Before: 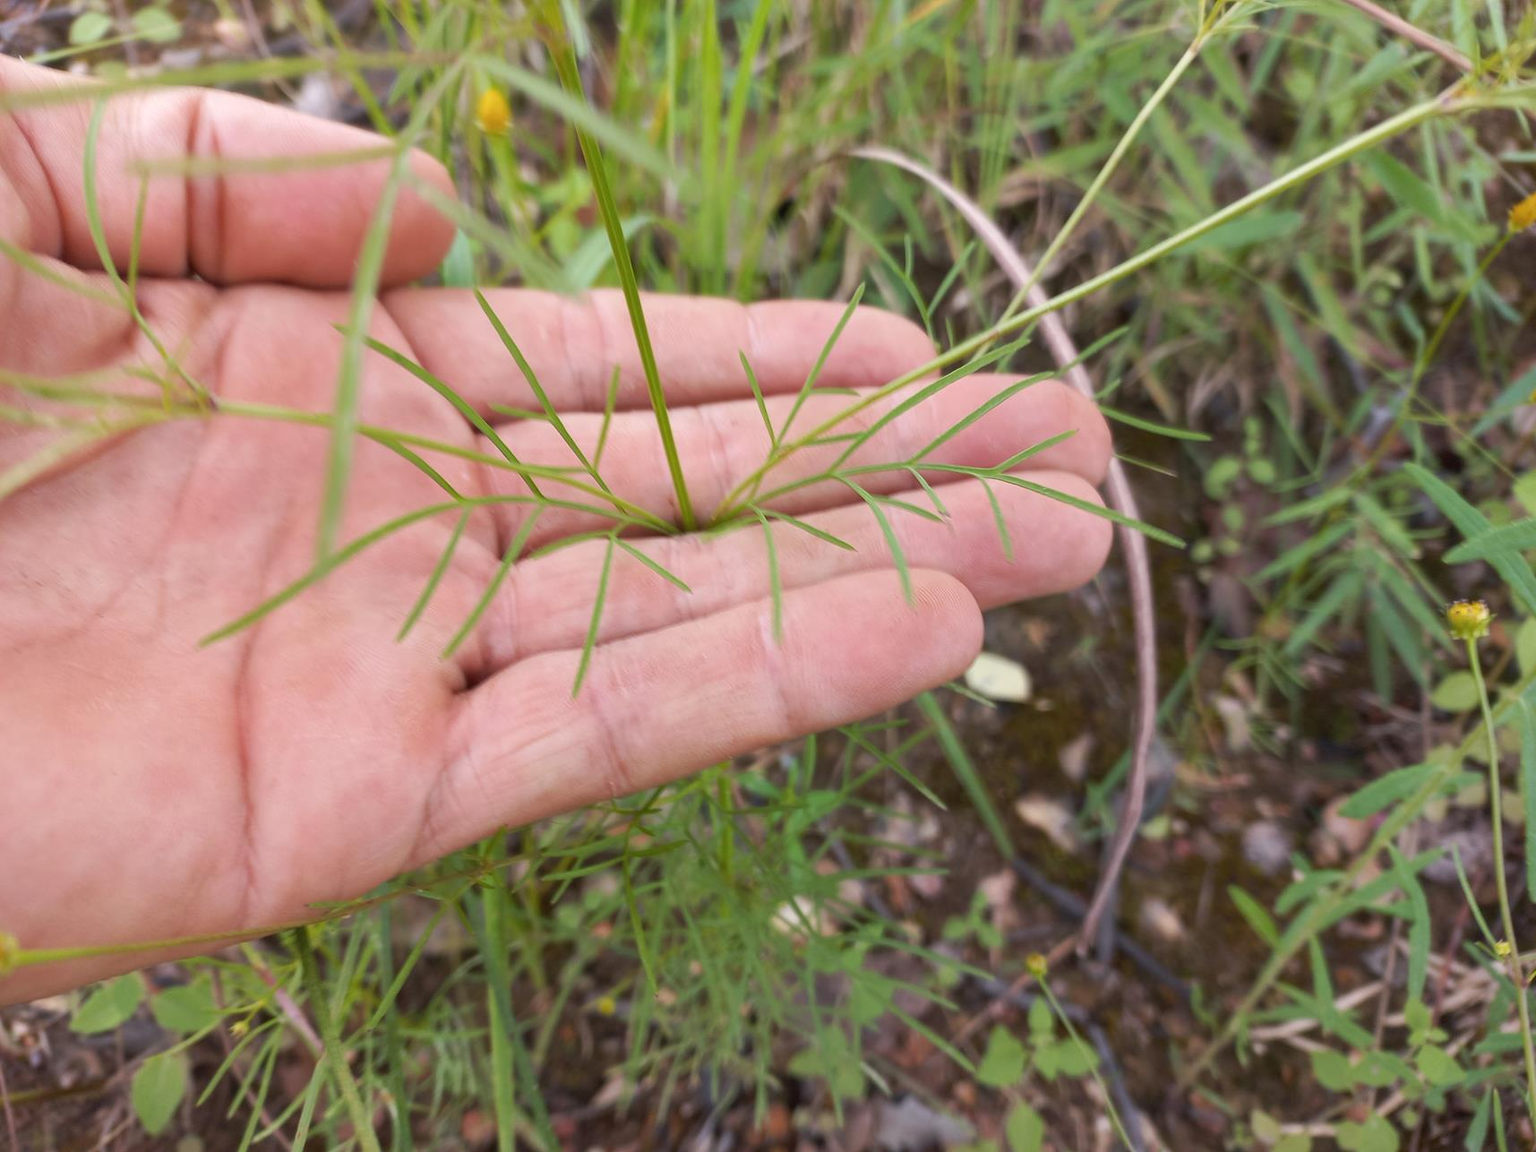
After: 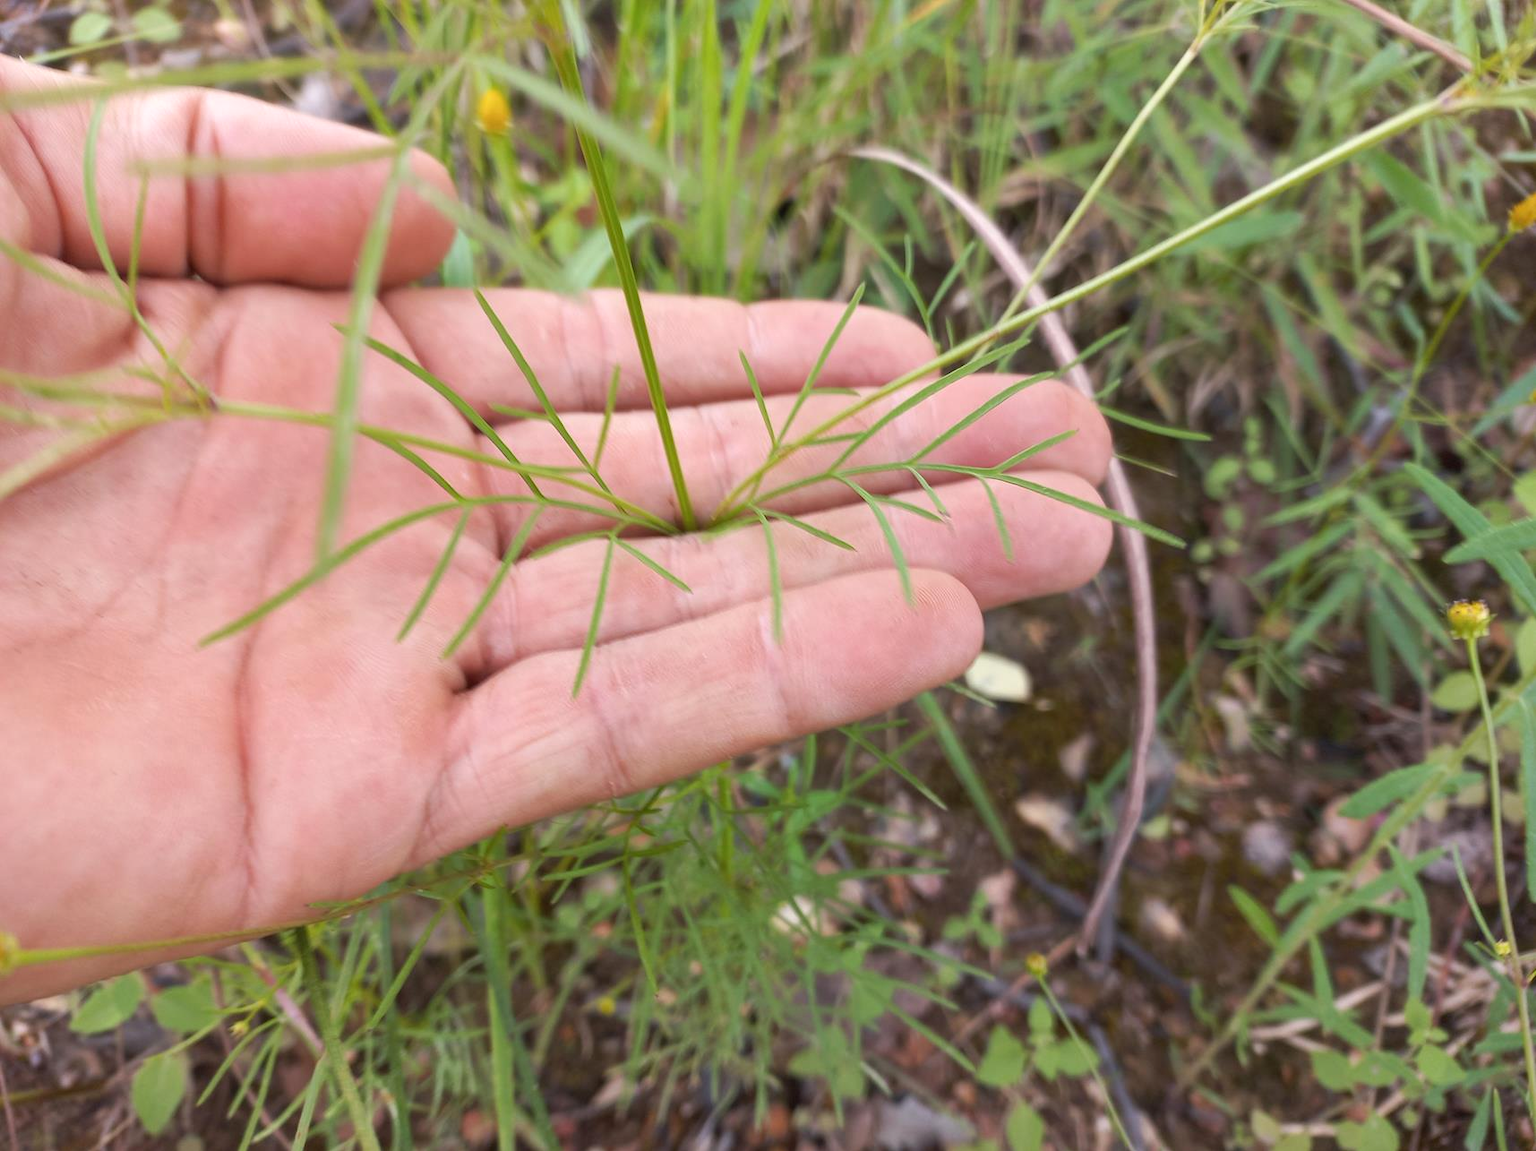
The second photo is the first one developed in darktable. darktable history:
exposure: exposure 0.154 EV, compensate exposure bias true, compensate highlight preservation false
